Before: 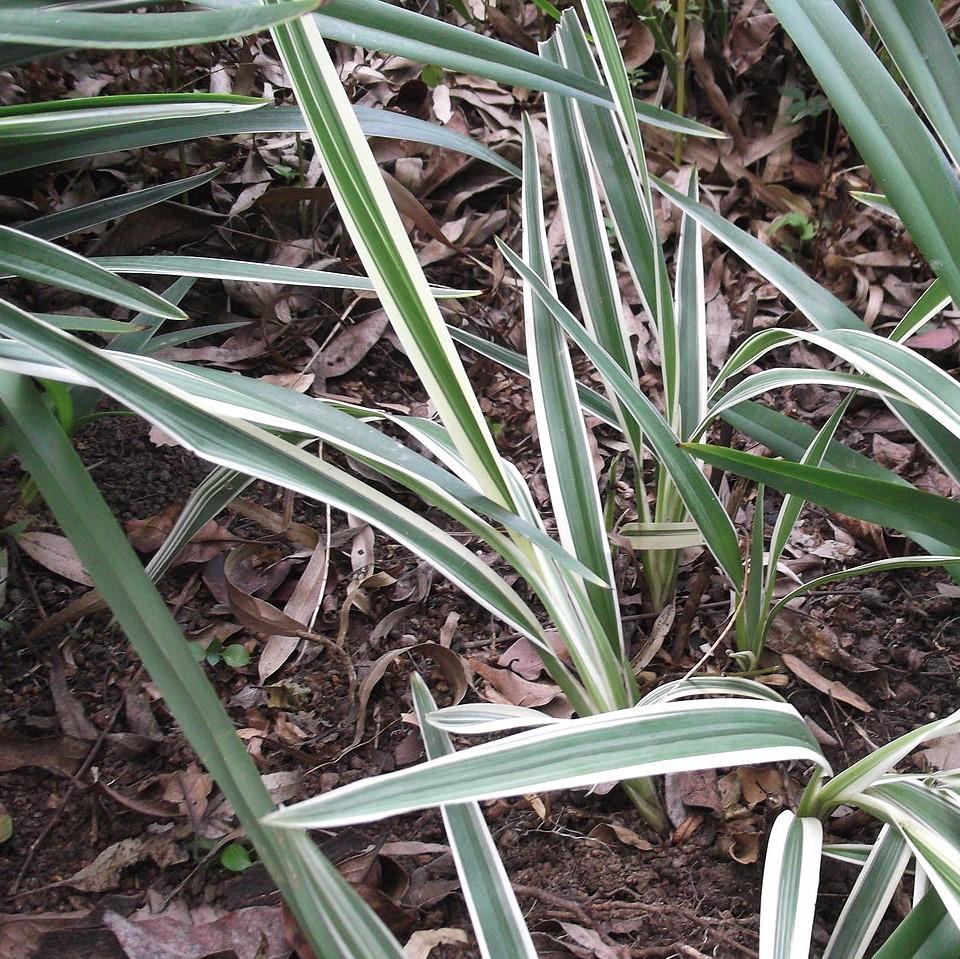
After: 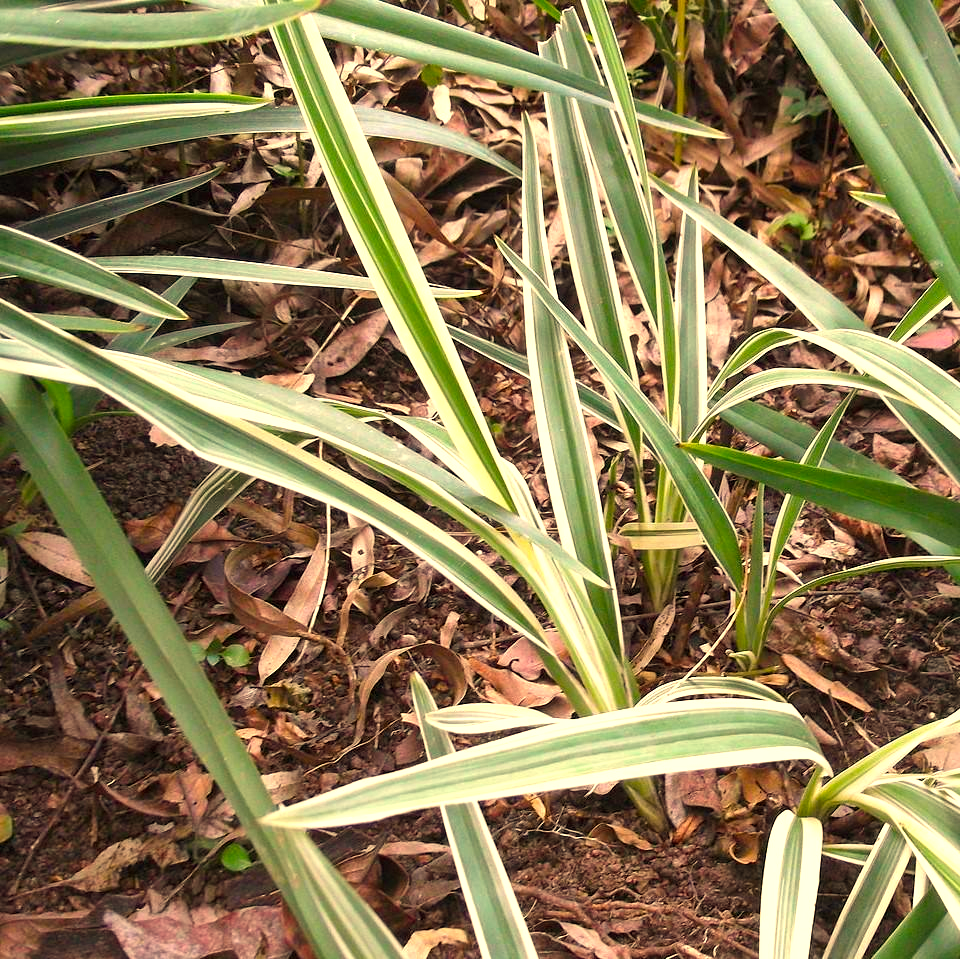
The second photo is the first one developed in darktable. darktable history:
exposure: exposure 0.574 EV, compensate highlight preservation false
white balance: red 1.123, blue 0.83
color balance rgb: perceptual saturation grading › global saturation 30%, global vibrance 20%
local contrast: mode bilateral grid, contrast 20, coarseness 50, detail 120%, midtone range 0.2
